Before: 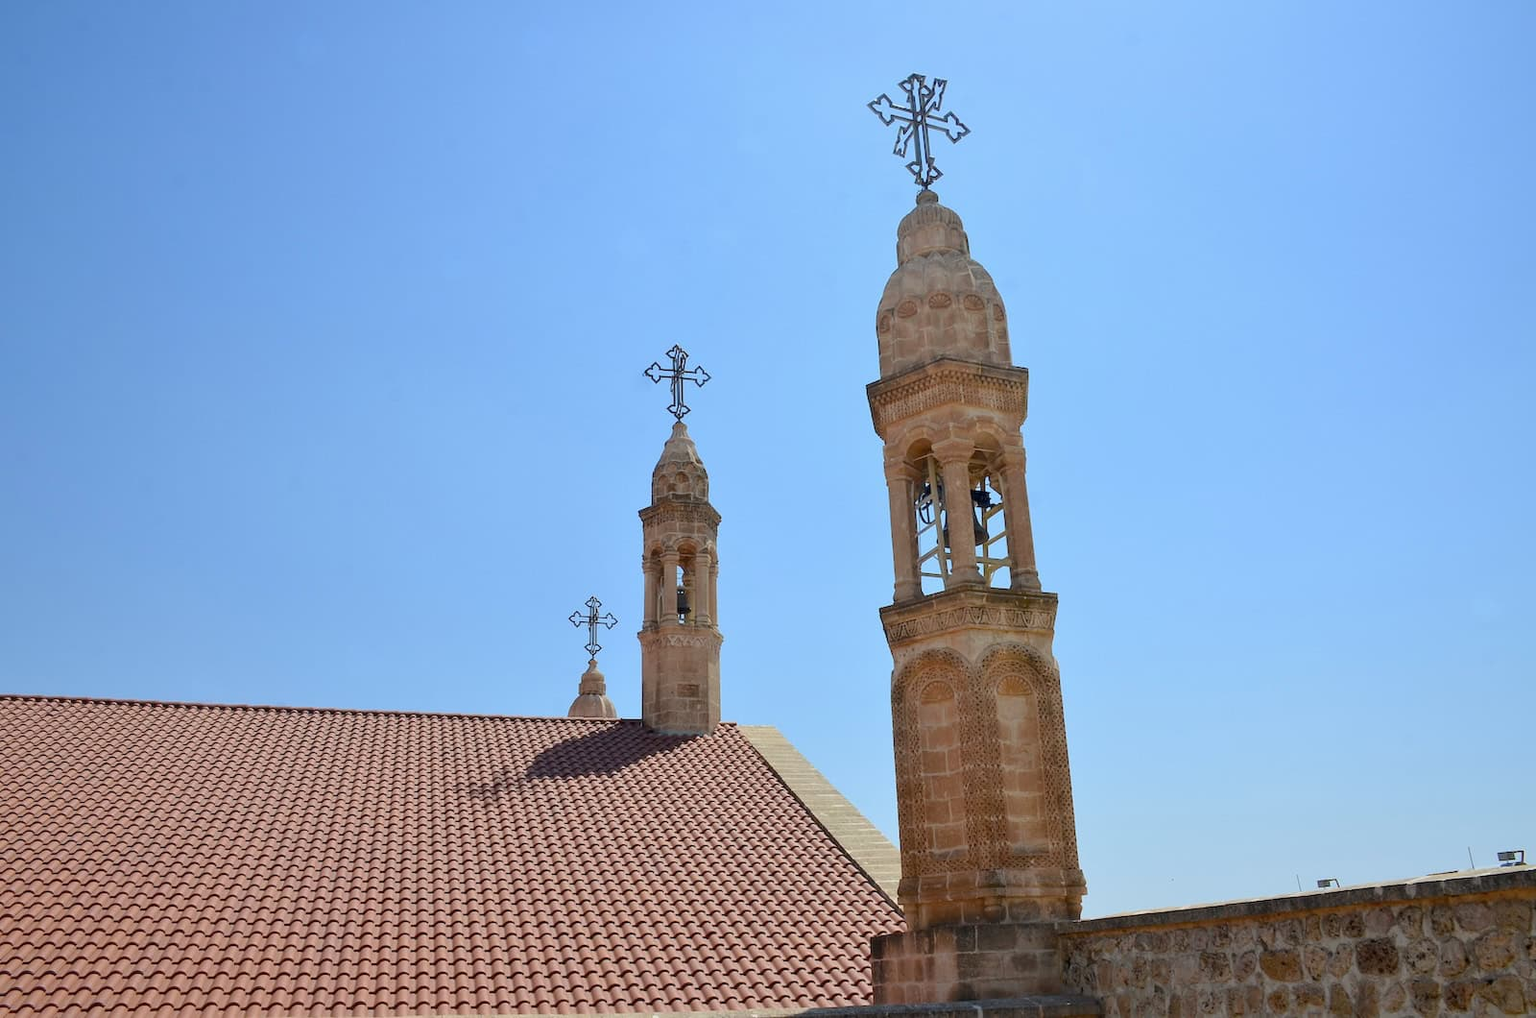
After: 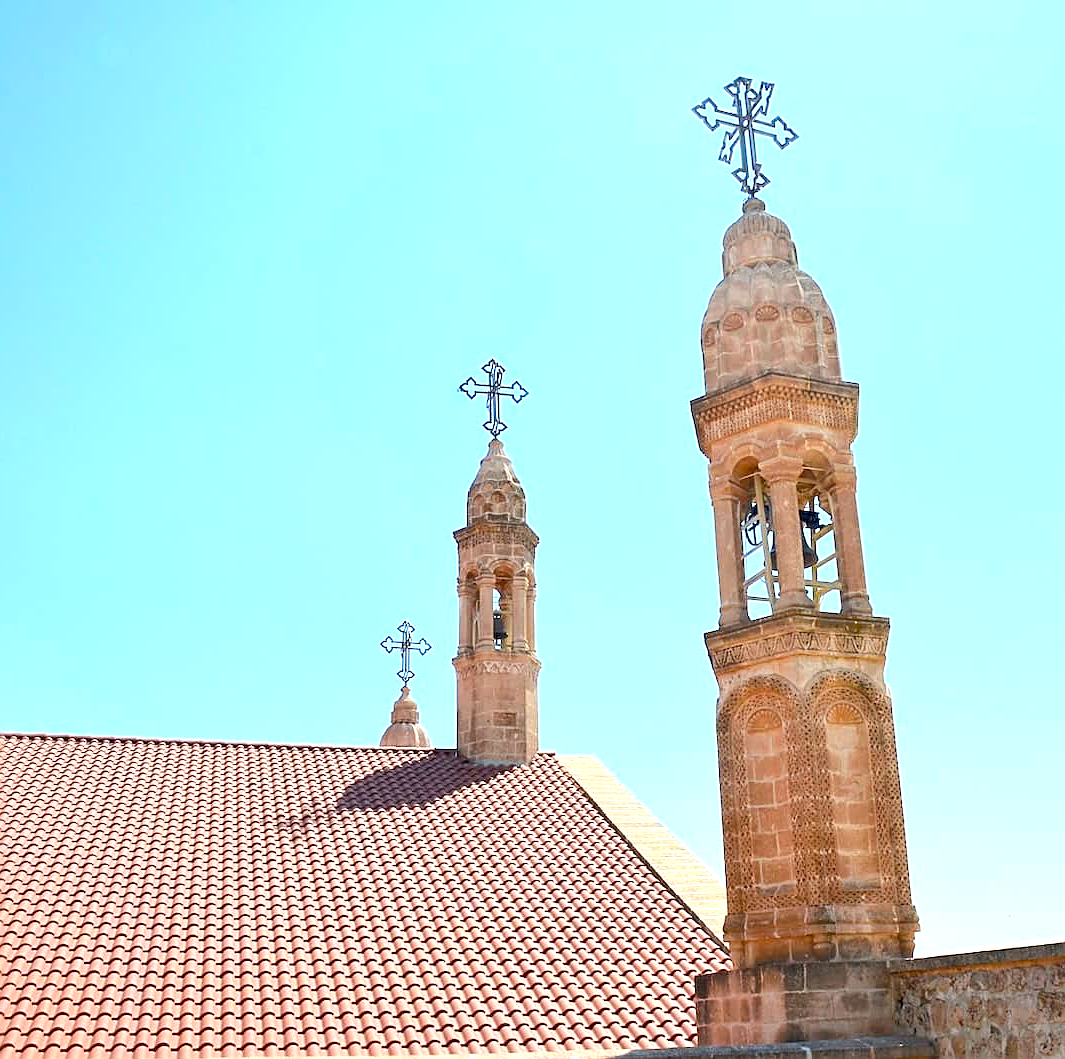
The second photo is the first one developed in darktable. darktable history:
exposure: exposure 1.207 EV, compensate exposure bias true, compensate highlight preservation false
crop and rotate: left 13.372%, right 20.015%
sharpen: on, module defaults
